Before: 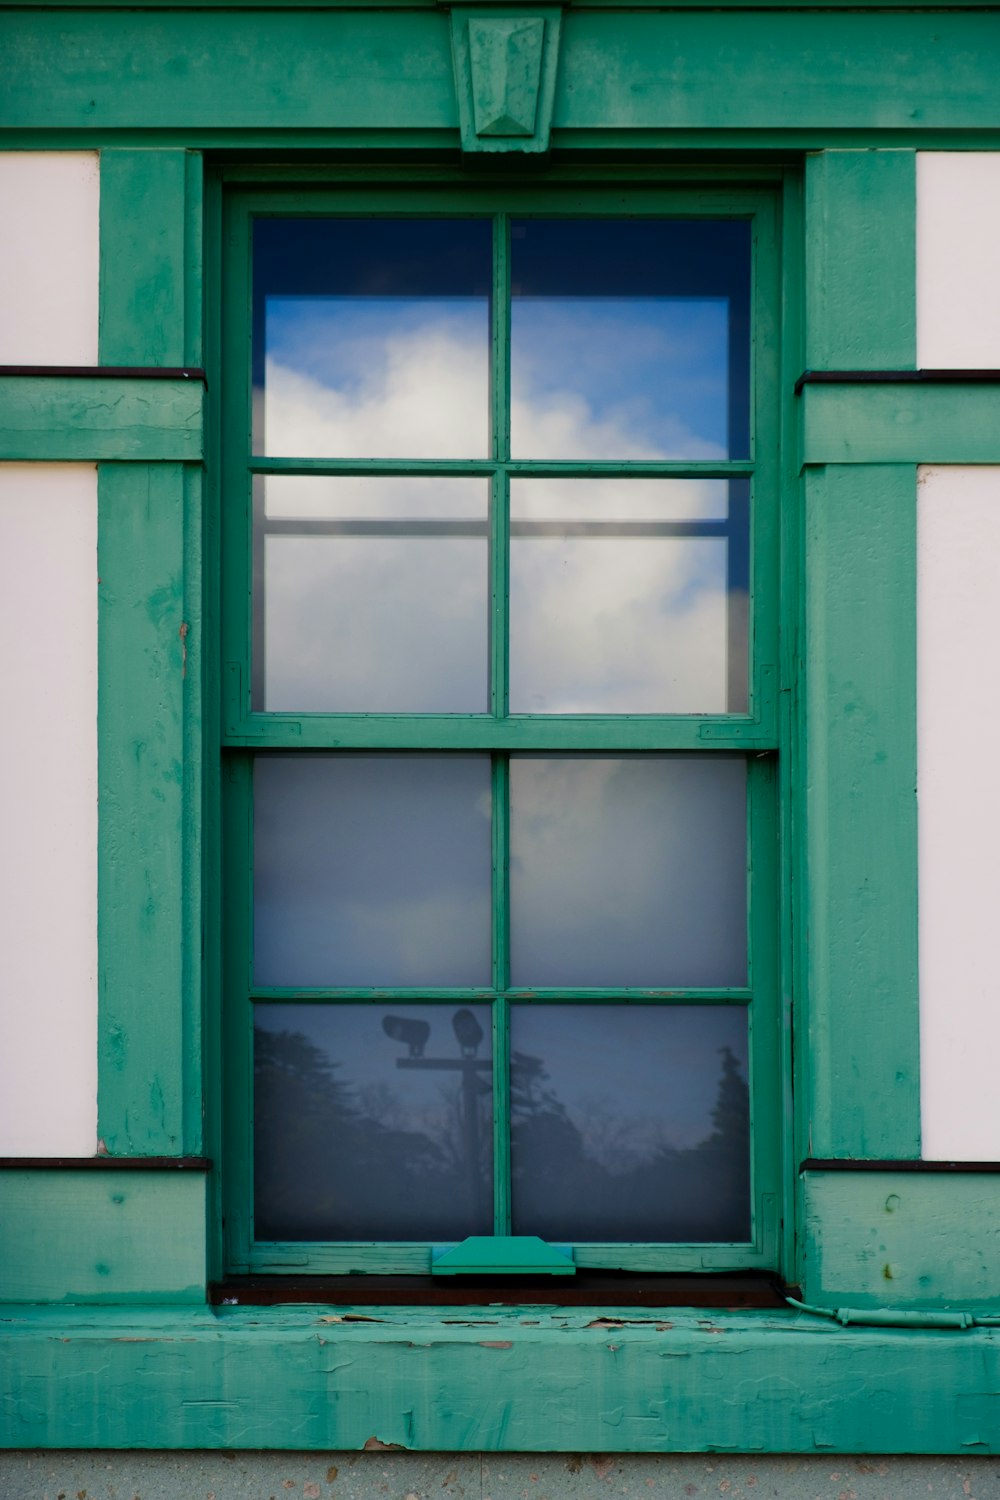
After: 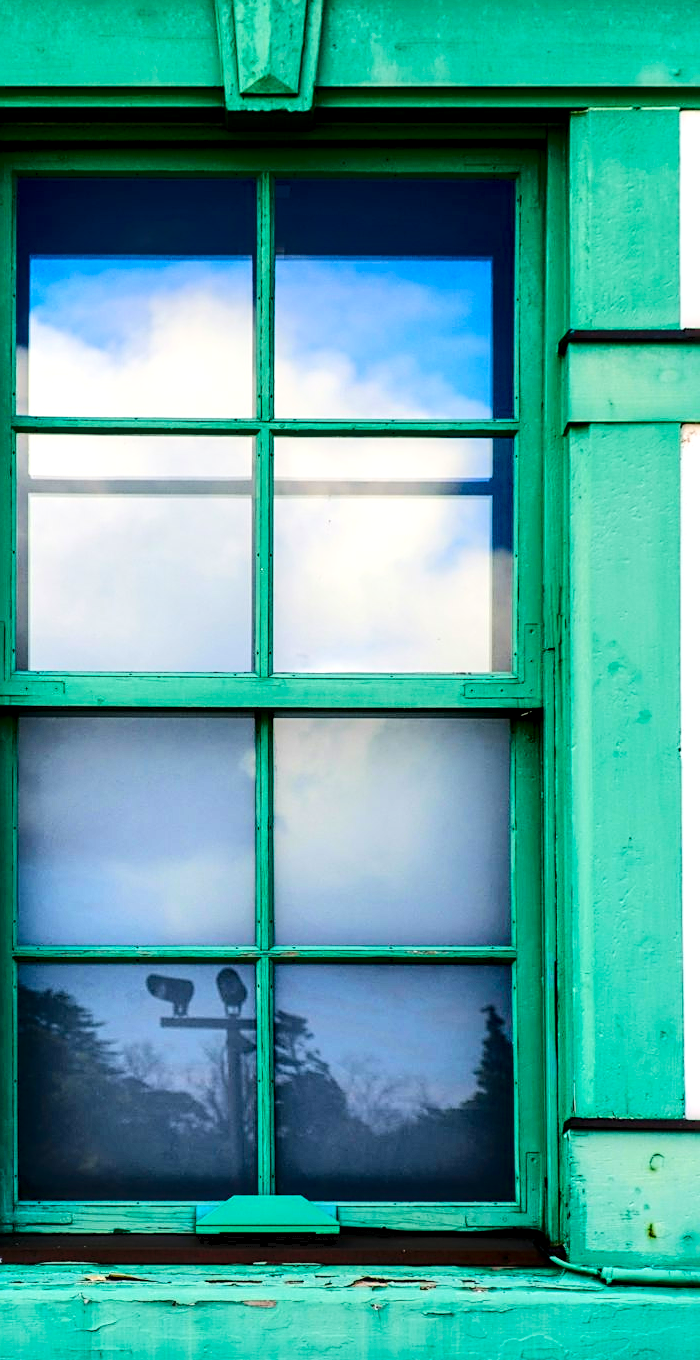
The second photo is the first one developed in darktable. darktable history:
sharpen: on, module defaults
base curve: curves: ch0 [(0, 0) (0.028, 0.03) (0.121, 0.232) (0.46, 0.748) (0.859, 0.968) (1, 1)]
color balance rgb: power › luminance 1.703%, perceptual saturation grading › global saturation 24.458%, perceptual saturation grading › highlights -23.629%, perceptual saturation grading › mid-tones 24.041%, perceptual saturation grading › shadows 38.997%
crop and rotate: left 23.64%, top 2.762%, right 6.307%, bottom 6.528%
tone curve: curves: ch0 [(0, 0) (0.003, 0.049) (0.011, 0.052) (0.025, 0.061) (0.044, 0.08) (0.069, 0.101) (0.1, 0.119) (0.136, 0.139) (0.177, 0.172) (0.224, 0.222) (0.277, 0.292) (0.335, 0.367) (0.399, 0.444) (0.468, 0.538) (0.543, 0.623) (0.623, 0.713) (0.709, 0.784) (0.801, 0.844) (0.898, 0.916) (1, 1)], color space Lab, independent channels, preserve colors none
local contrast: detail 160%
